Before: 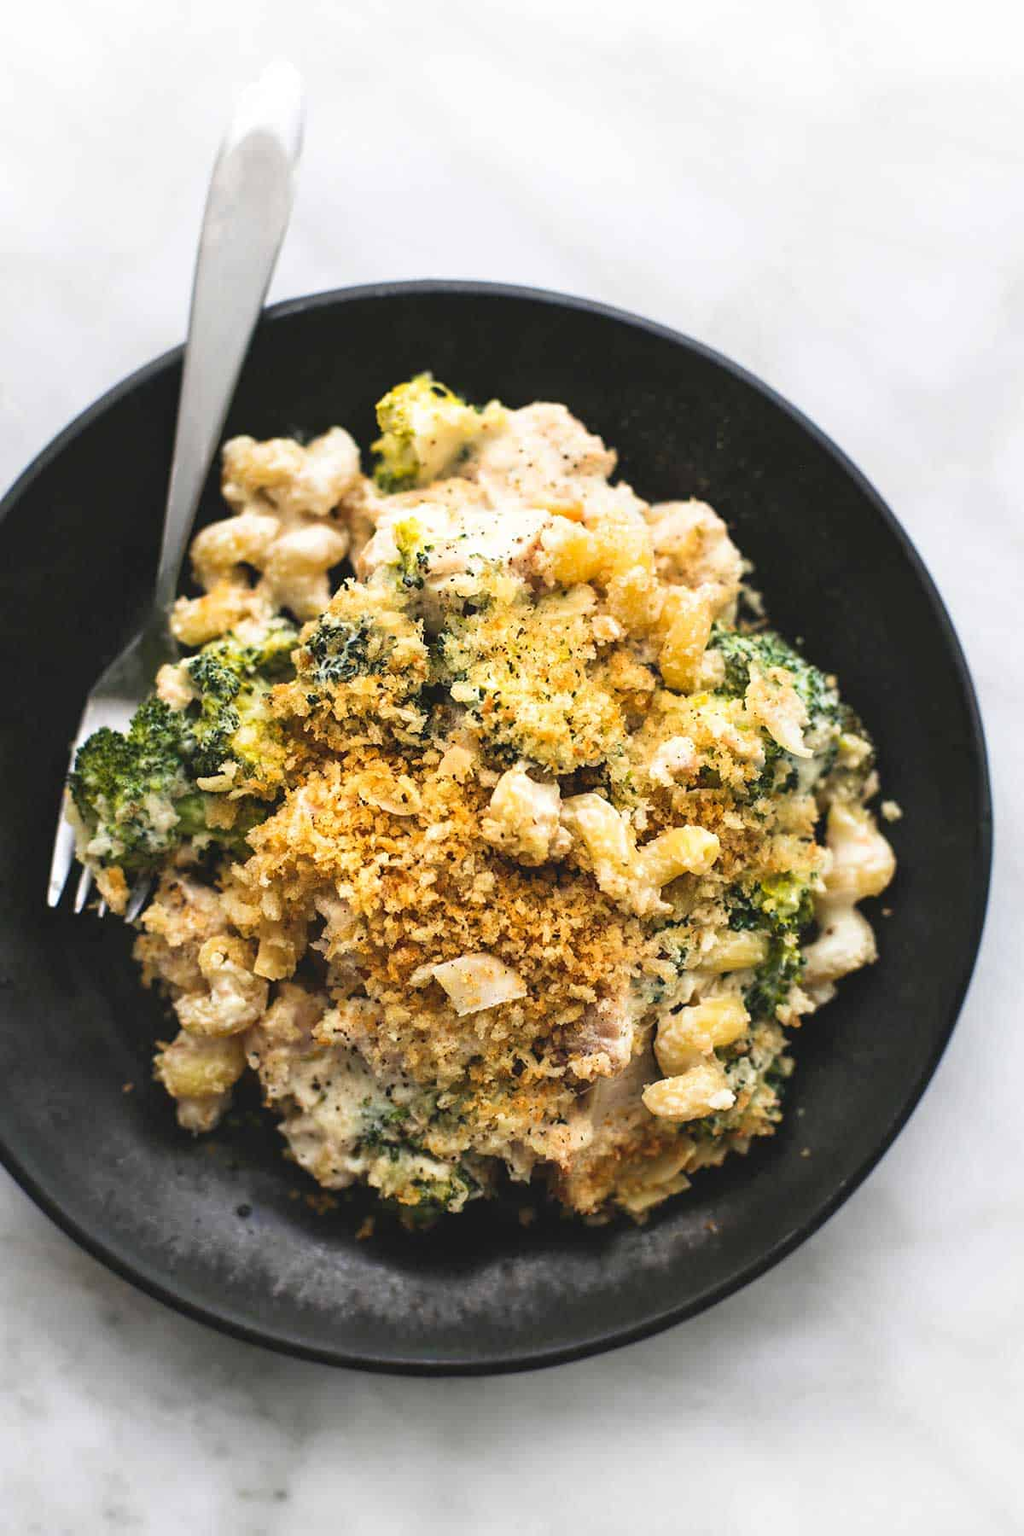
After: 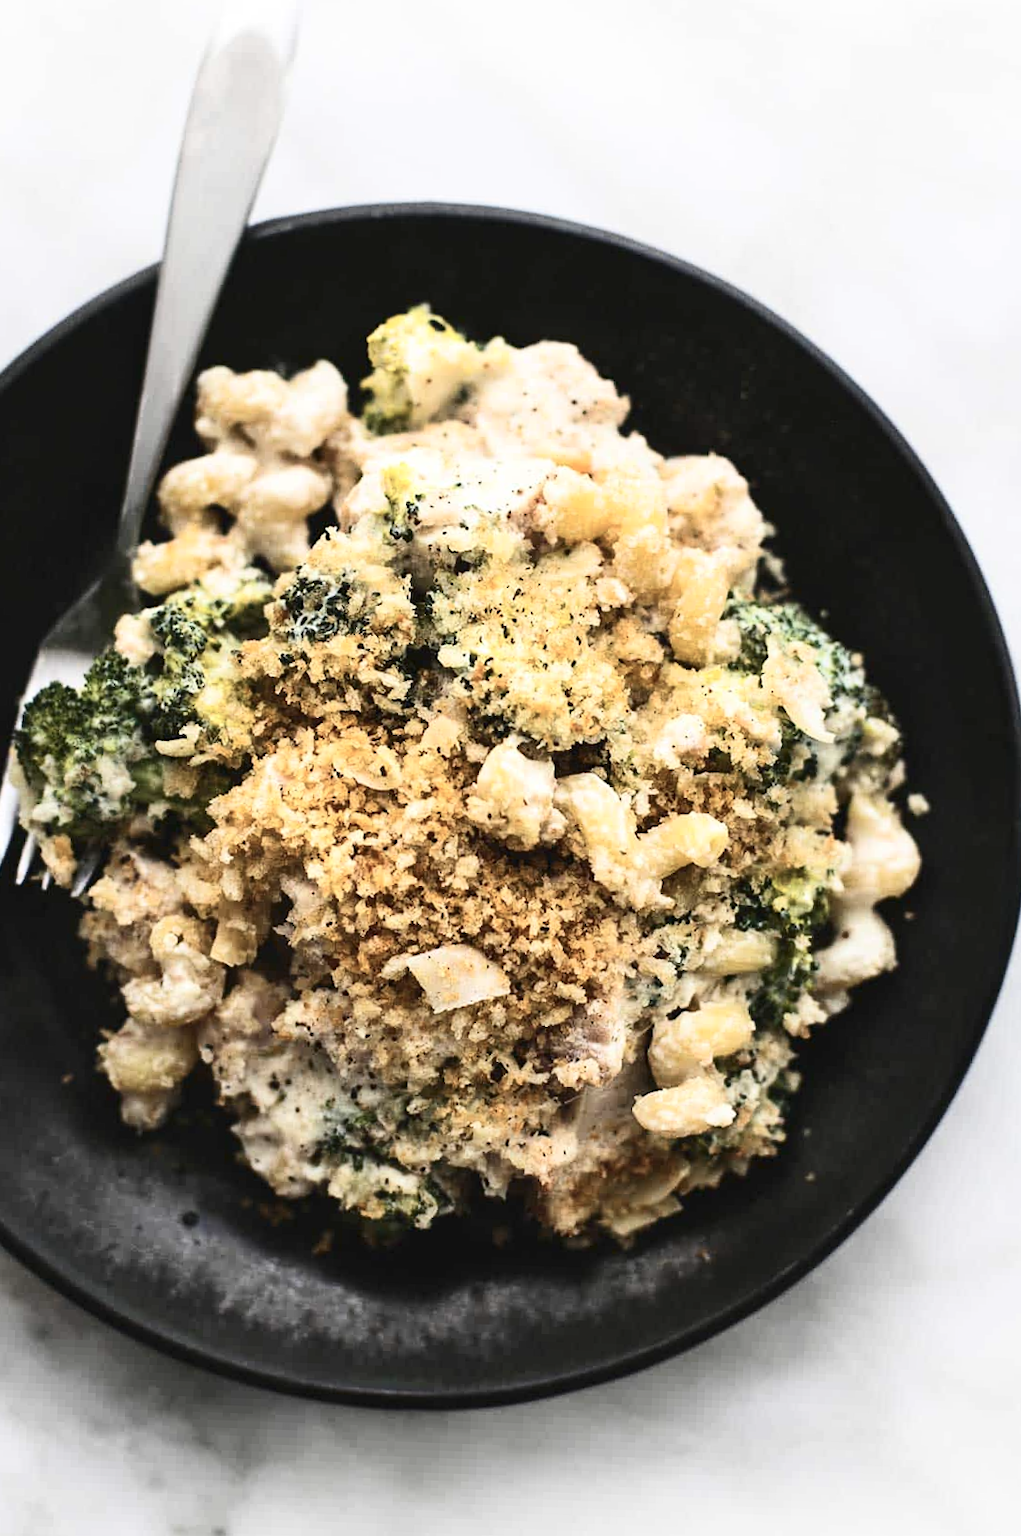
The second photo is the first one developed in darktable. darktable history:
contrast brightness saturation: contrast 0.255, saturation -0.316
crop and rotate: angle -2.06°, left 3.077%, top 3.775%, right 1.462%, bottom 0.526%
